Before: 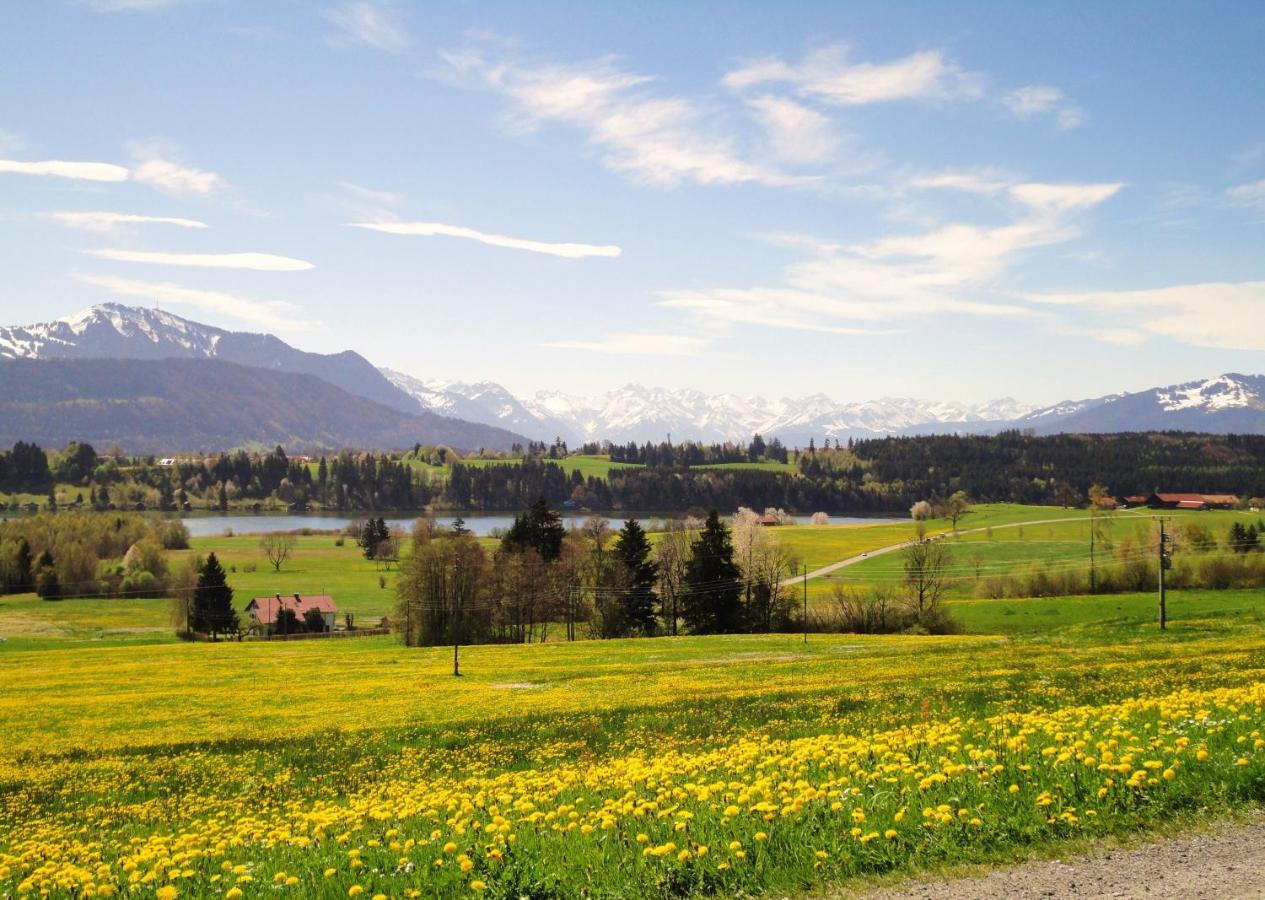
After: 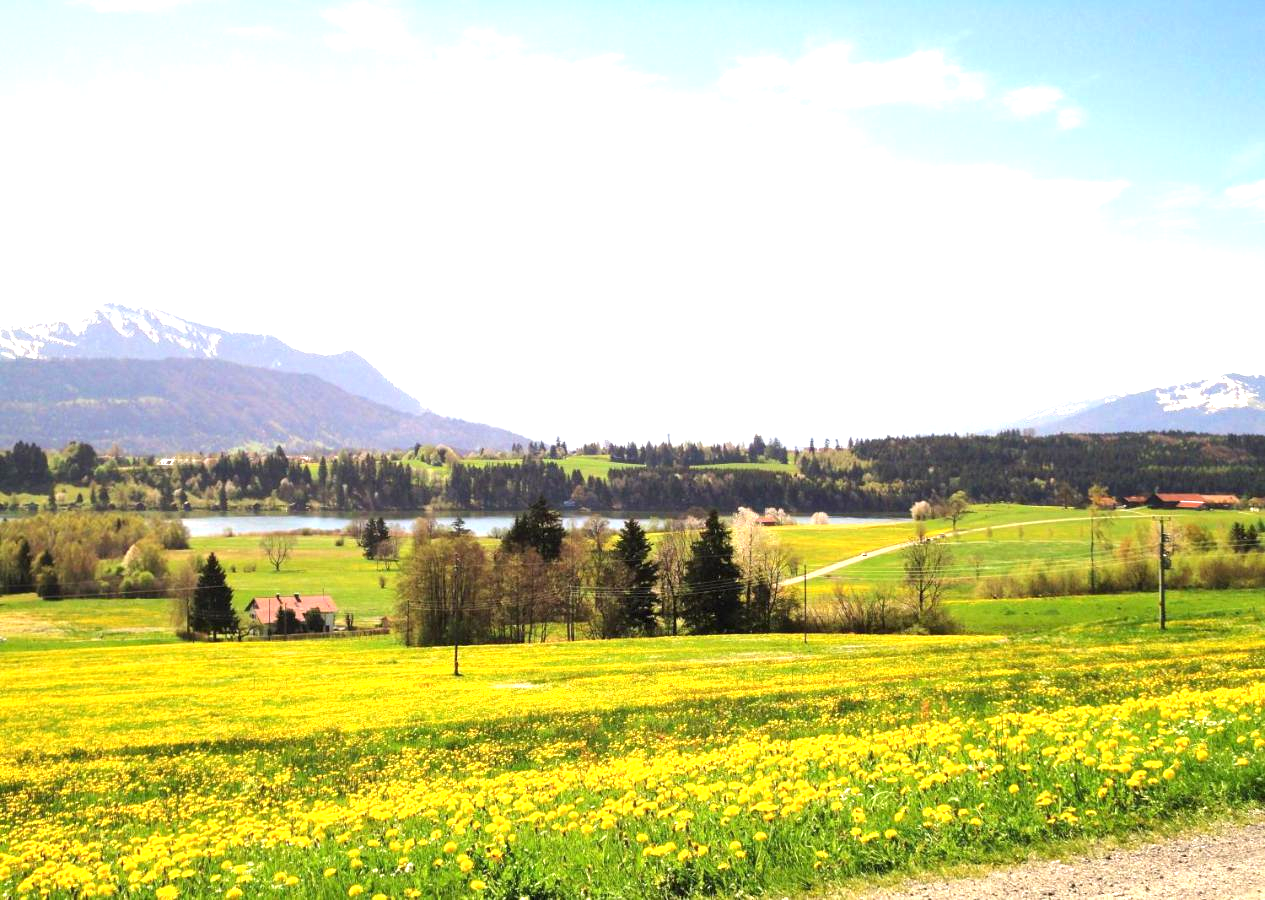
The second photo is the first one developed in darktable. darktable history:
exposure: exposure 1.156 EV, compensate highlight preservation false
tone equalizer: edges refinement/feathering 500, mask exposure compensation -1.57 EV, preserve details no
